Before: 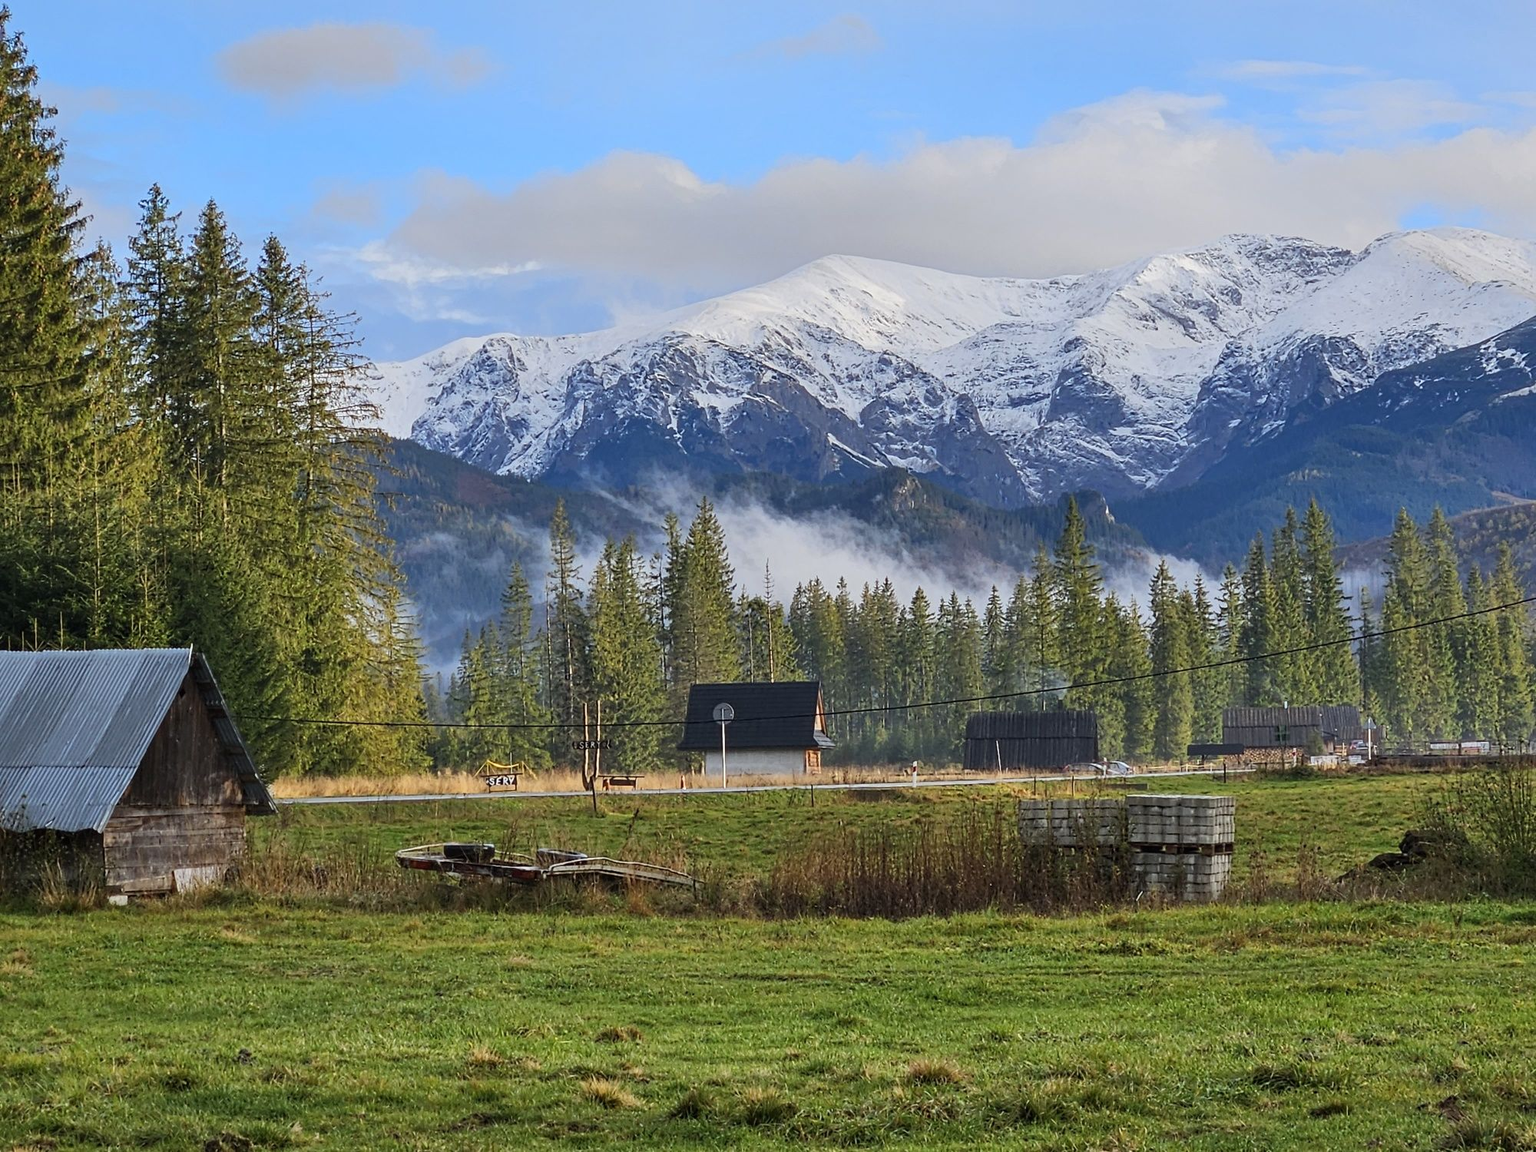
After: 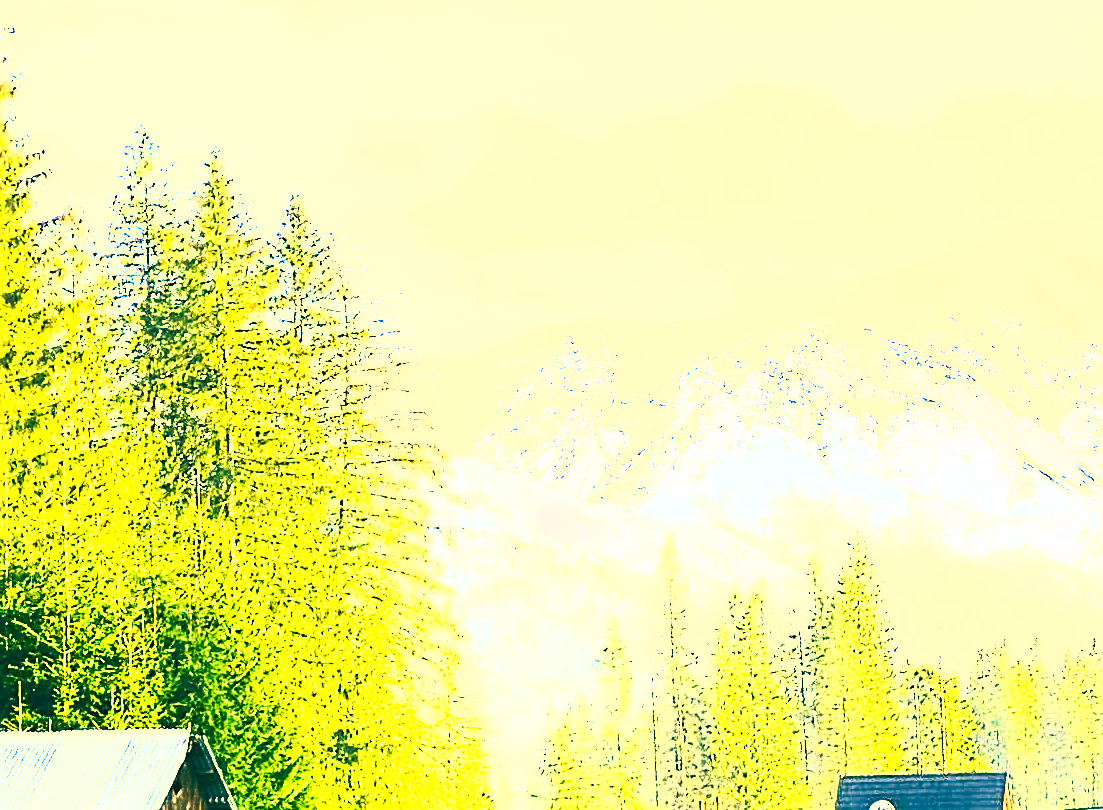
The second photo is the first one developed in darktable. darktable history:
color correction: highlights a* 1.87, highlights b* 34.19, shadows a* -36.8, shadows b* -5.44
shadows and highlights: shadows -39.13, highlights 64.87, soften with gaussian
base curve: curves: ch0 [(0, 0) (0.028, 0.03) (0.121, 0.232) (0.46, 0.748) (0.859, 0.968) (1, 1)], preserve colors none
crop and rotate: left 3.019%, top 7.701%, right 41.827%, bottom 38.249%
tone equalizer: -7 EV 0.158 EV, -6 EV 0.584 EV, -5 EV 1.15 EV, -4 EV 1.29 EV, -3 EV 1.13 EV, -2 EV 0.6 EV, -1 EV 0.156 EV, edges refinement/feathering 500, mask exposure compensation -1.57 EV, preserve details no
exposure: exposure 0.299 EV, compensate exposure bias true, compensate highlight preservation false
sharpen: on, module defaults
contrast brightness saturation: contrast 0.994, brightness 0.989, saturation 0.999
